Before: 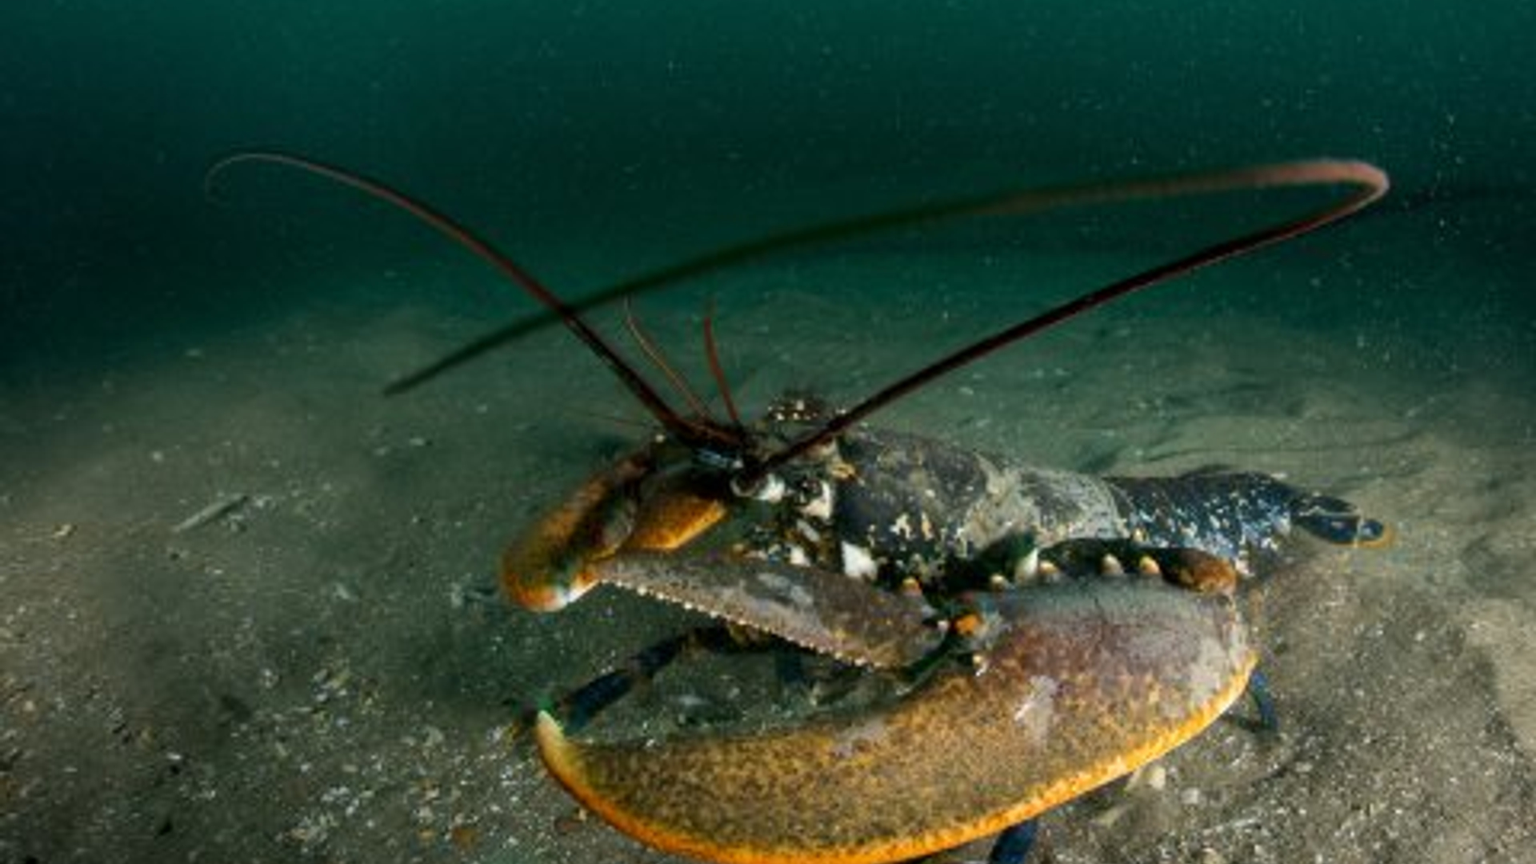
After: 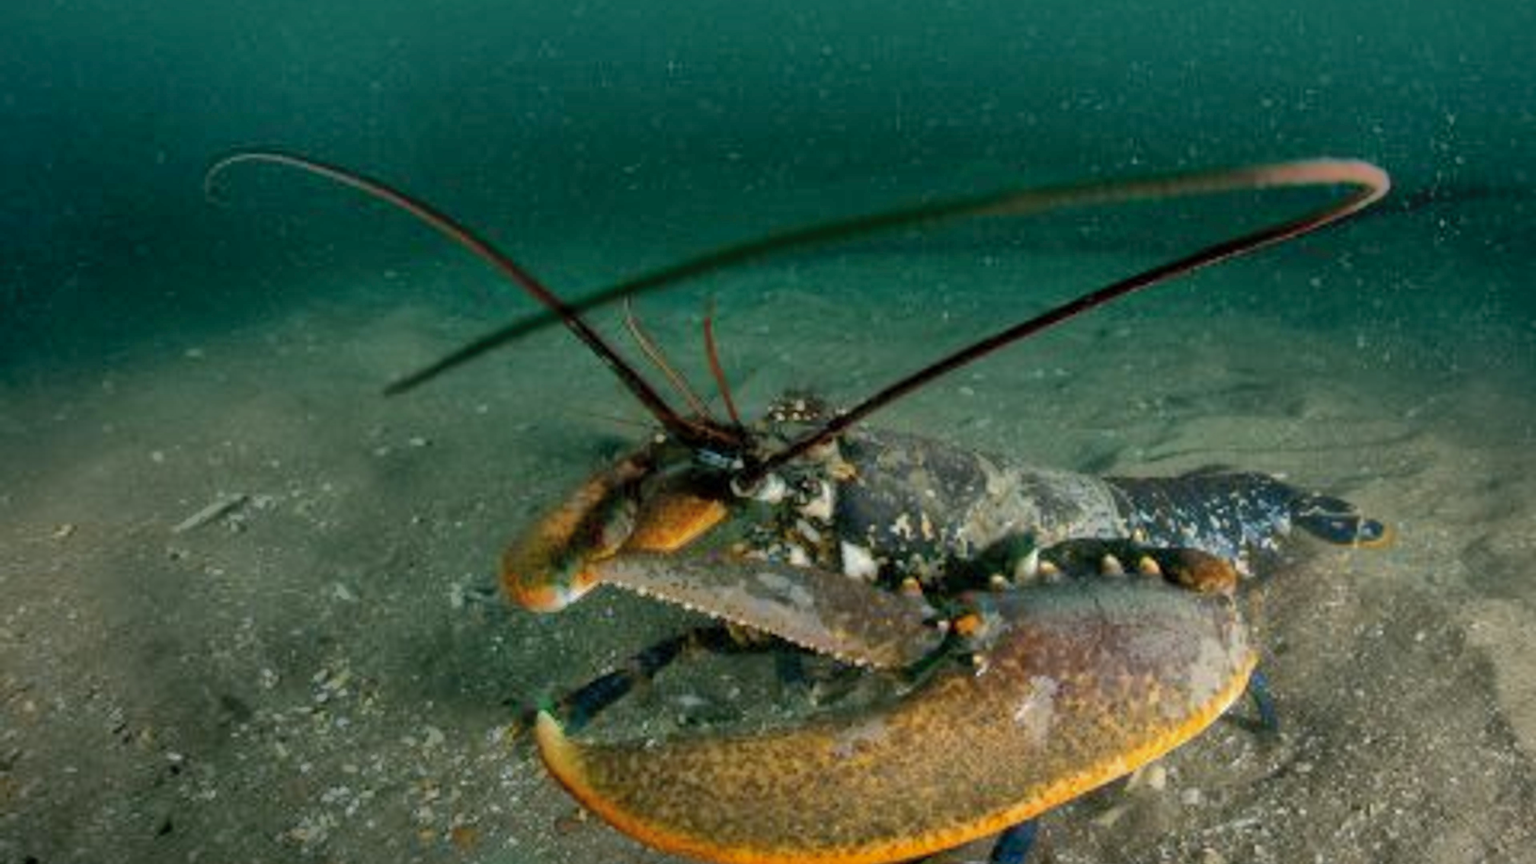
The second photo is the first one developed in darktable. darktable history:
shadows and highlights: shadows 60.06, highlights -59.93
tone equalizer: edges refinement/feathering 500, mask exposure compensation -1.57 EV, preserve details no
